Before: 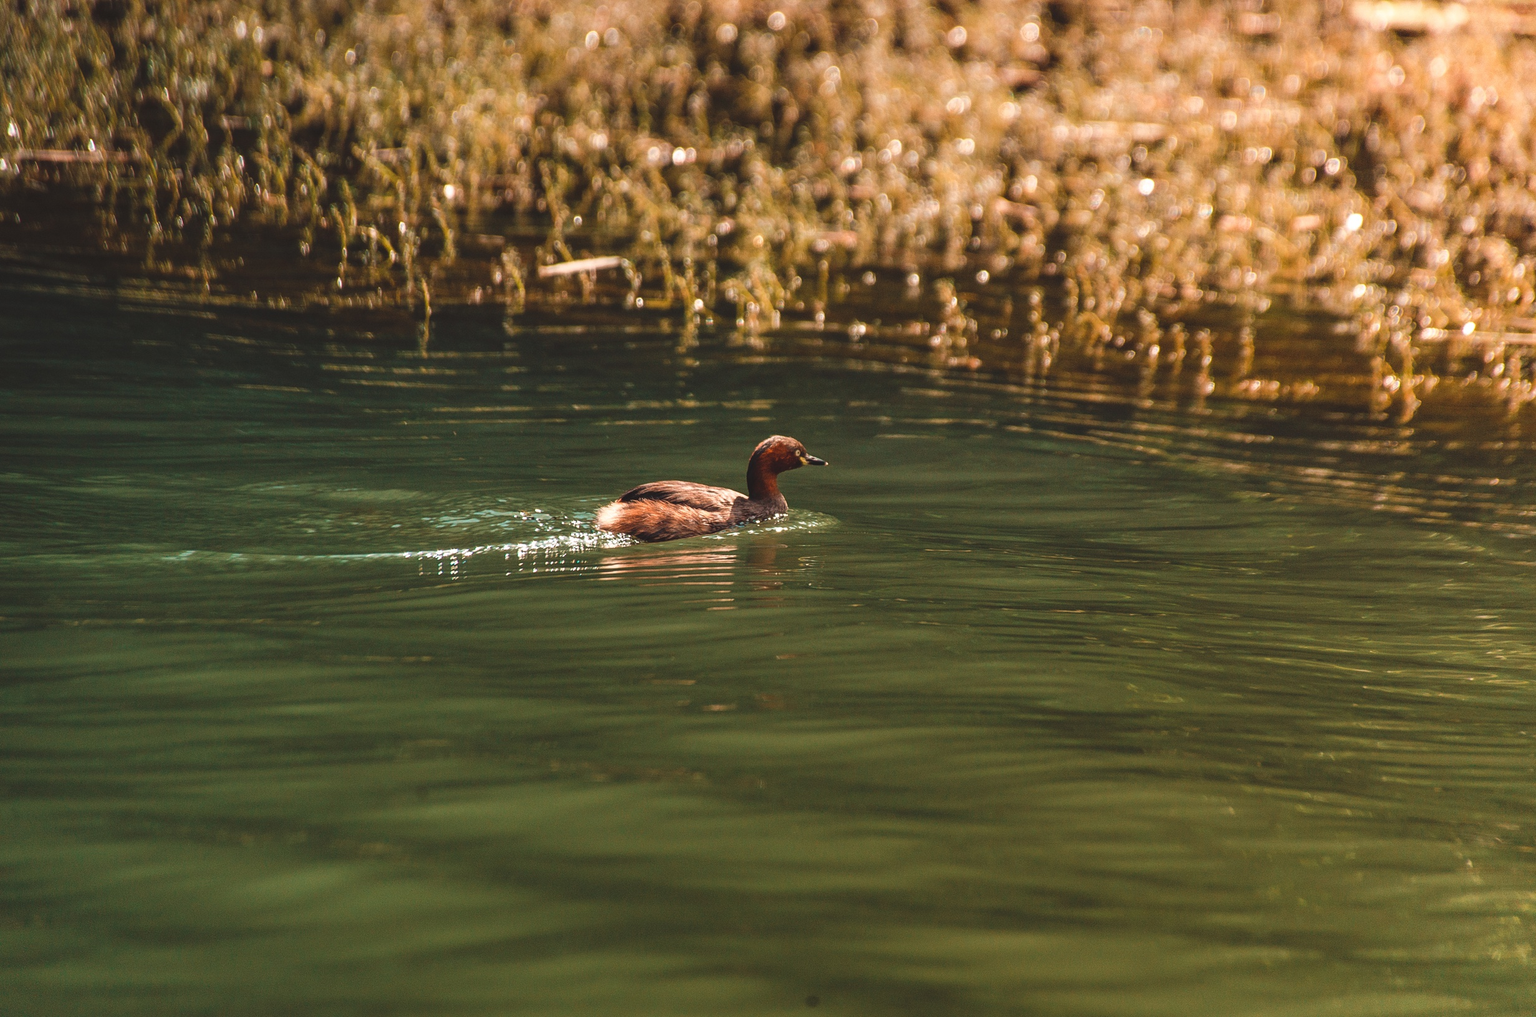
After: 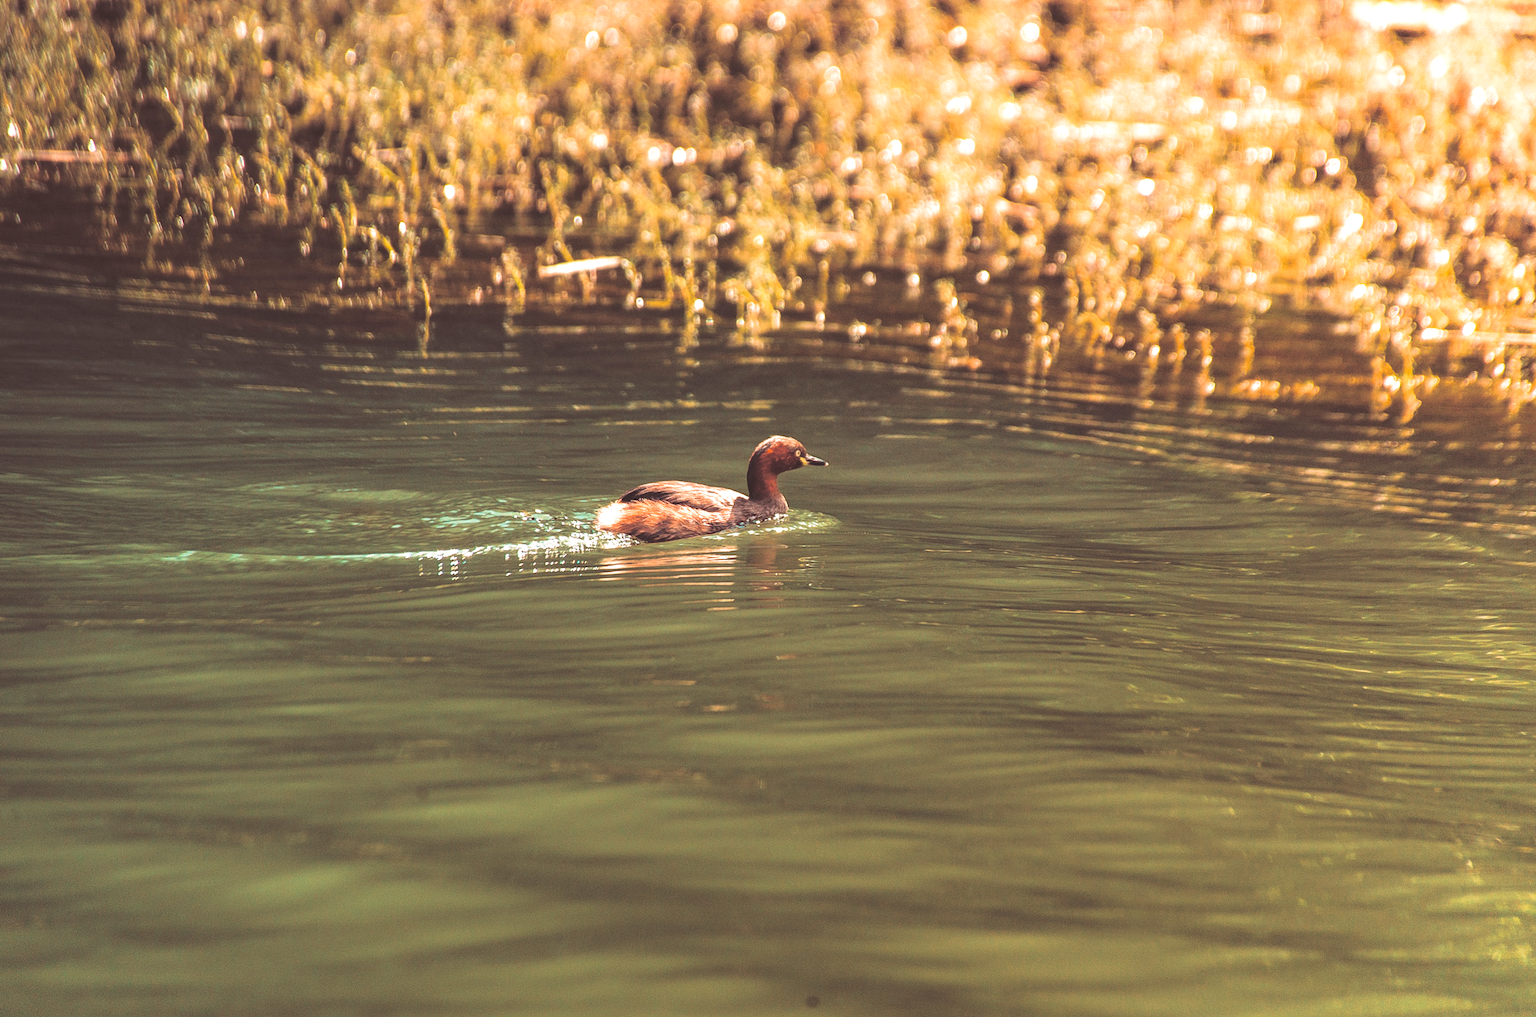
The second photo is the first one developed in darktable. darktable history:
split-toning: shadows › saturation 0.24, highlights › hue 54°, highlights › saturation 0.24
levels: levels [0.036, 0.364, 0.827]
